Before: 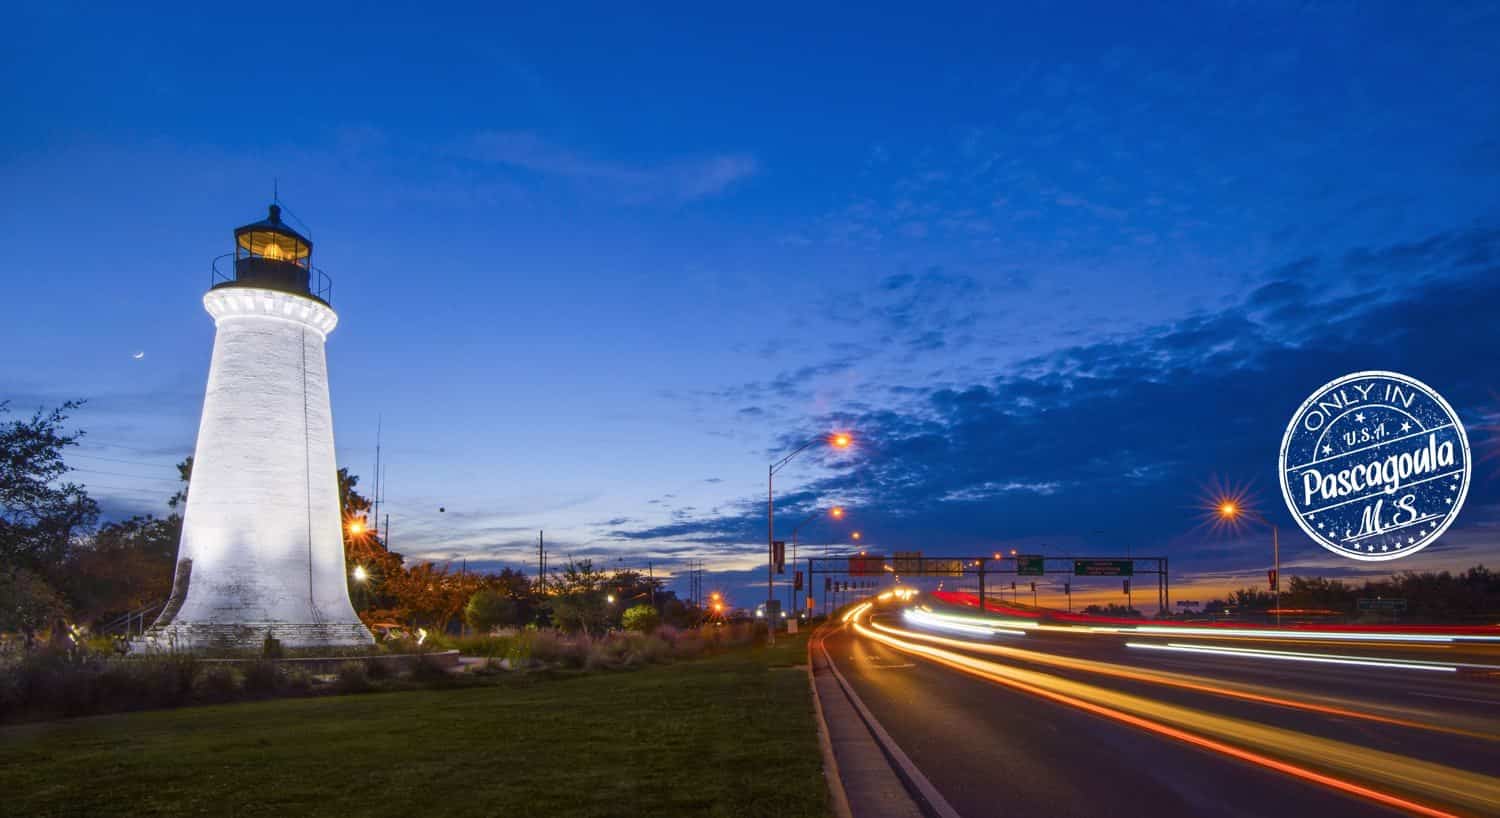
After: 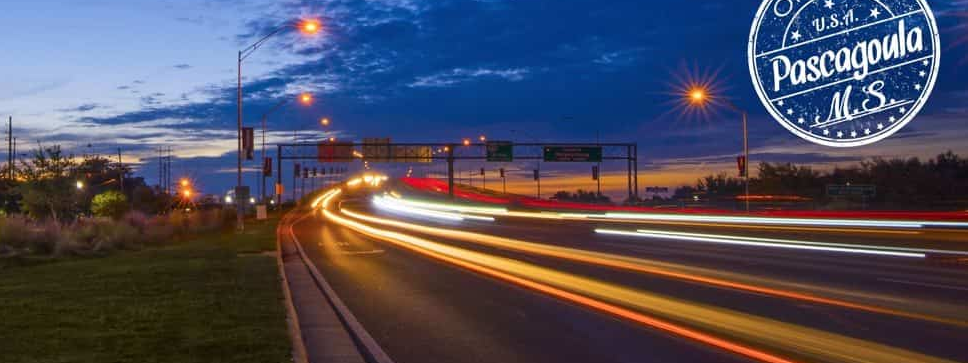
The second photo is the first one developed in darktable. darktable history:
crop and rotate: left 35.434%, top 50.686%, bottom 4.931%
